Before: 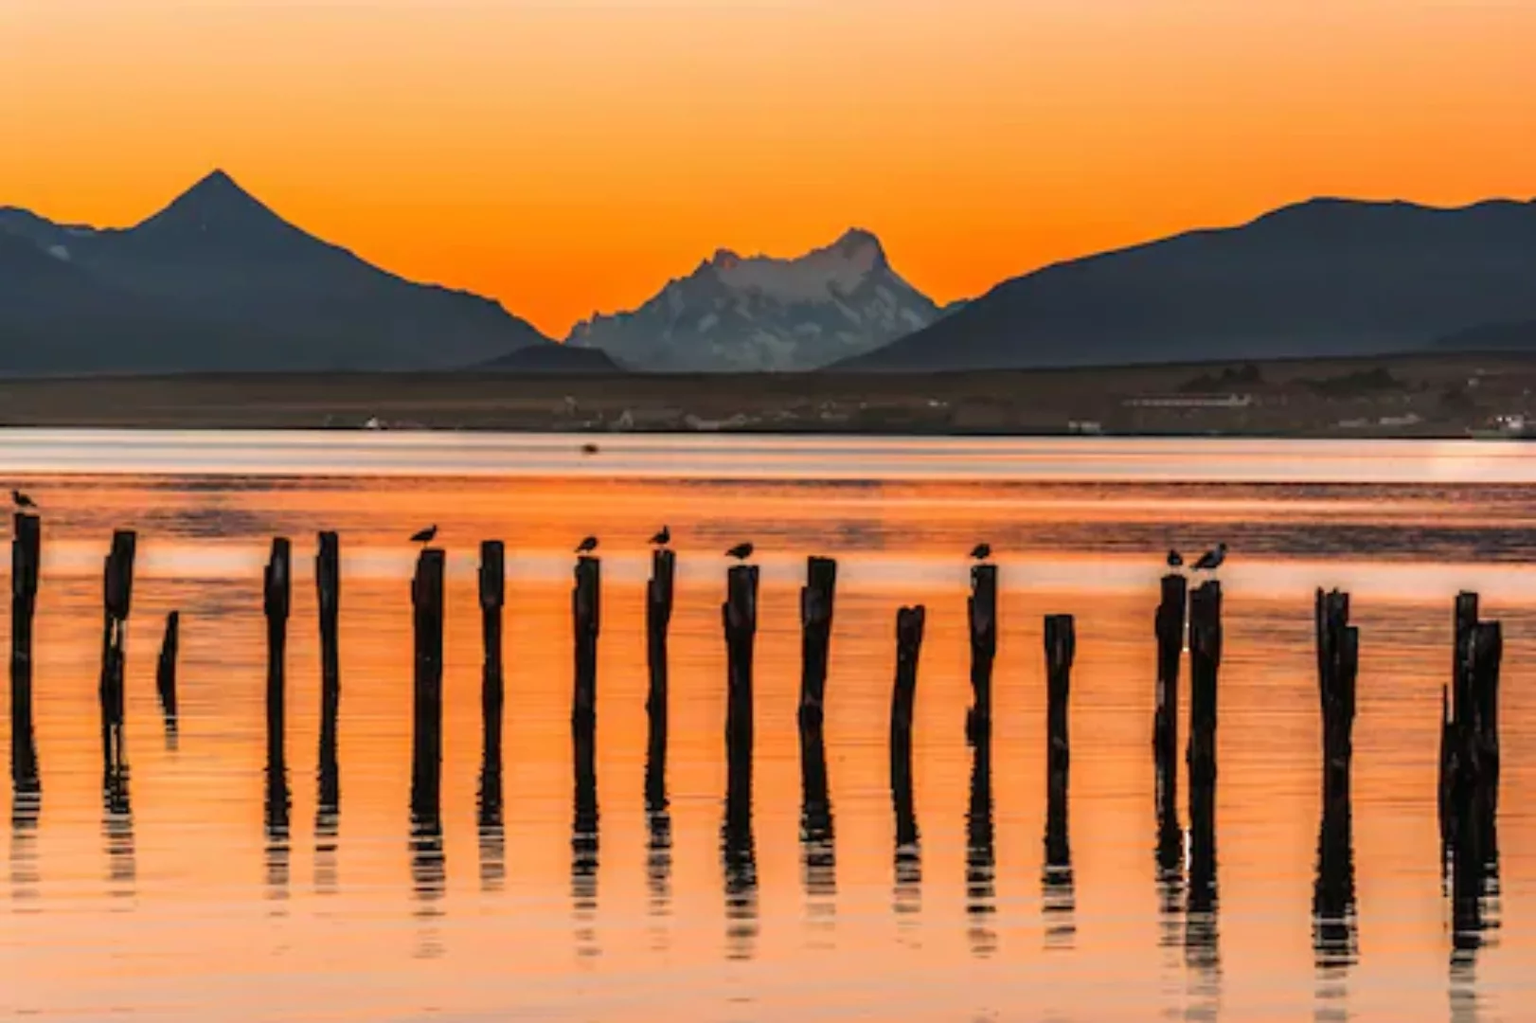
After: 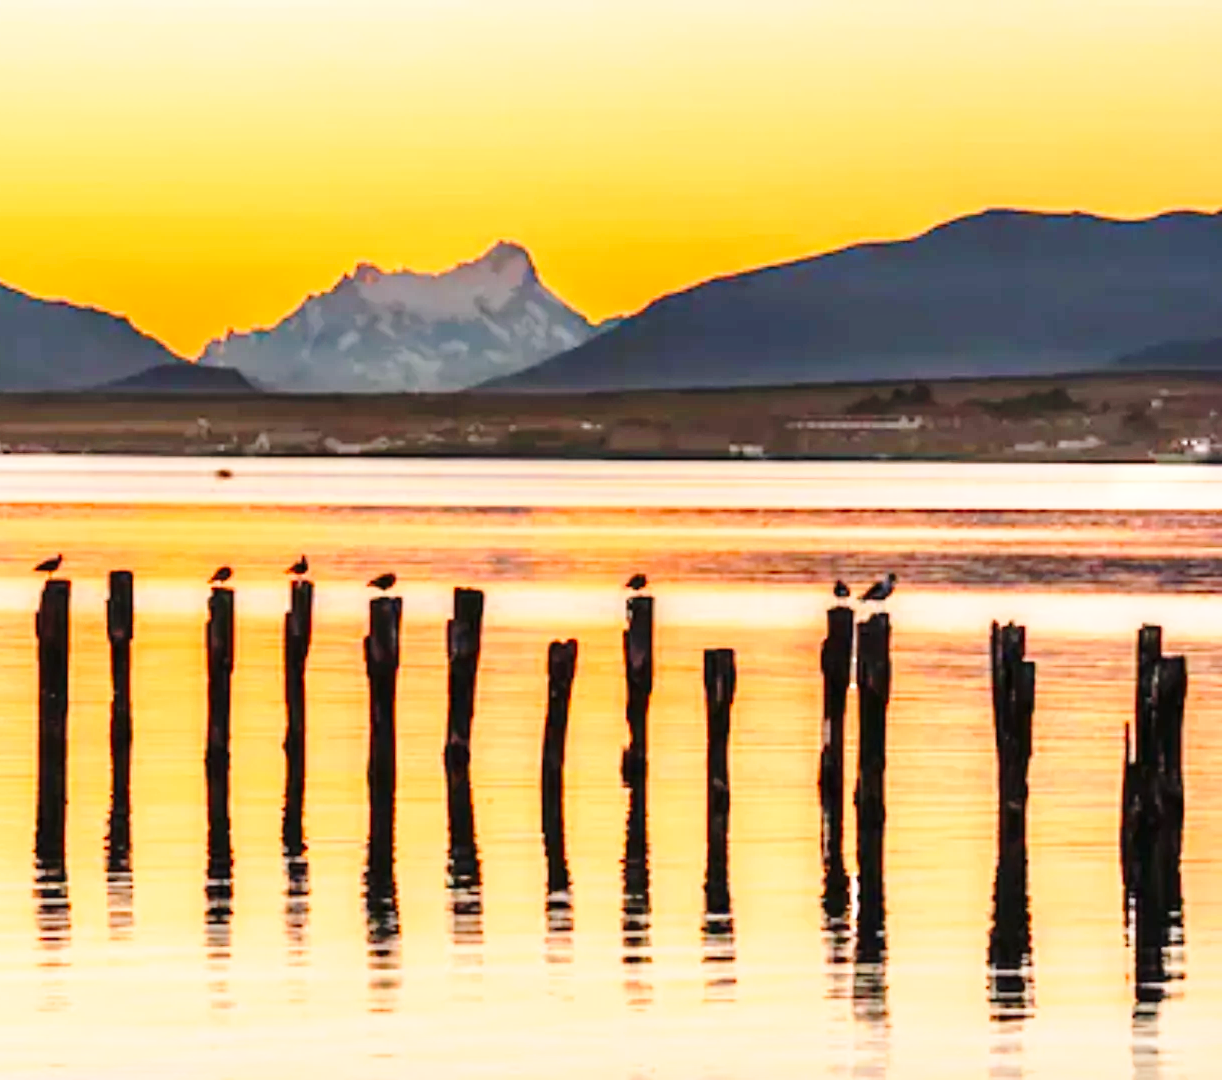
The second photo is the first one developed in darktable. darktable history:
crop and rotate: left 24.6%
graduated density: density 0.38 EV, hardness 21%, rotation -6.11°, saturation 32%
base curve: curves: ch0 [(0, 0) (0.028, 0.03) (0.121, 0.232) (0.46, 0.748) (0.859, 0.968) (1, 1)], preserve colors none
exposure: black level correction 0, exposure 0.7 EV, compensate exposure bias true, compensate highlight preservation false
